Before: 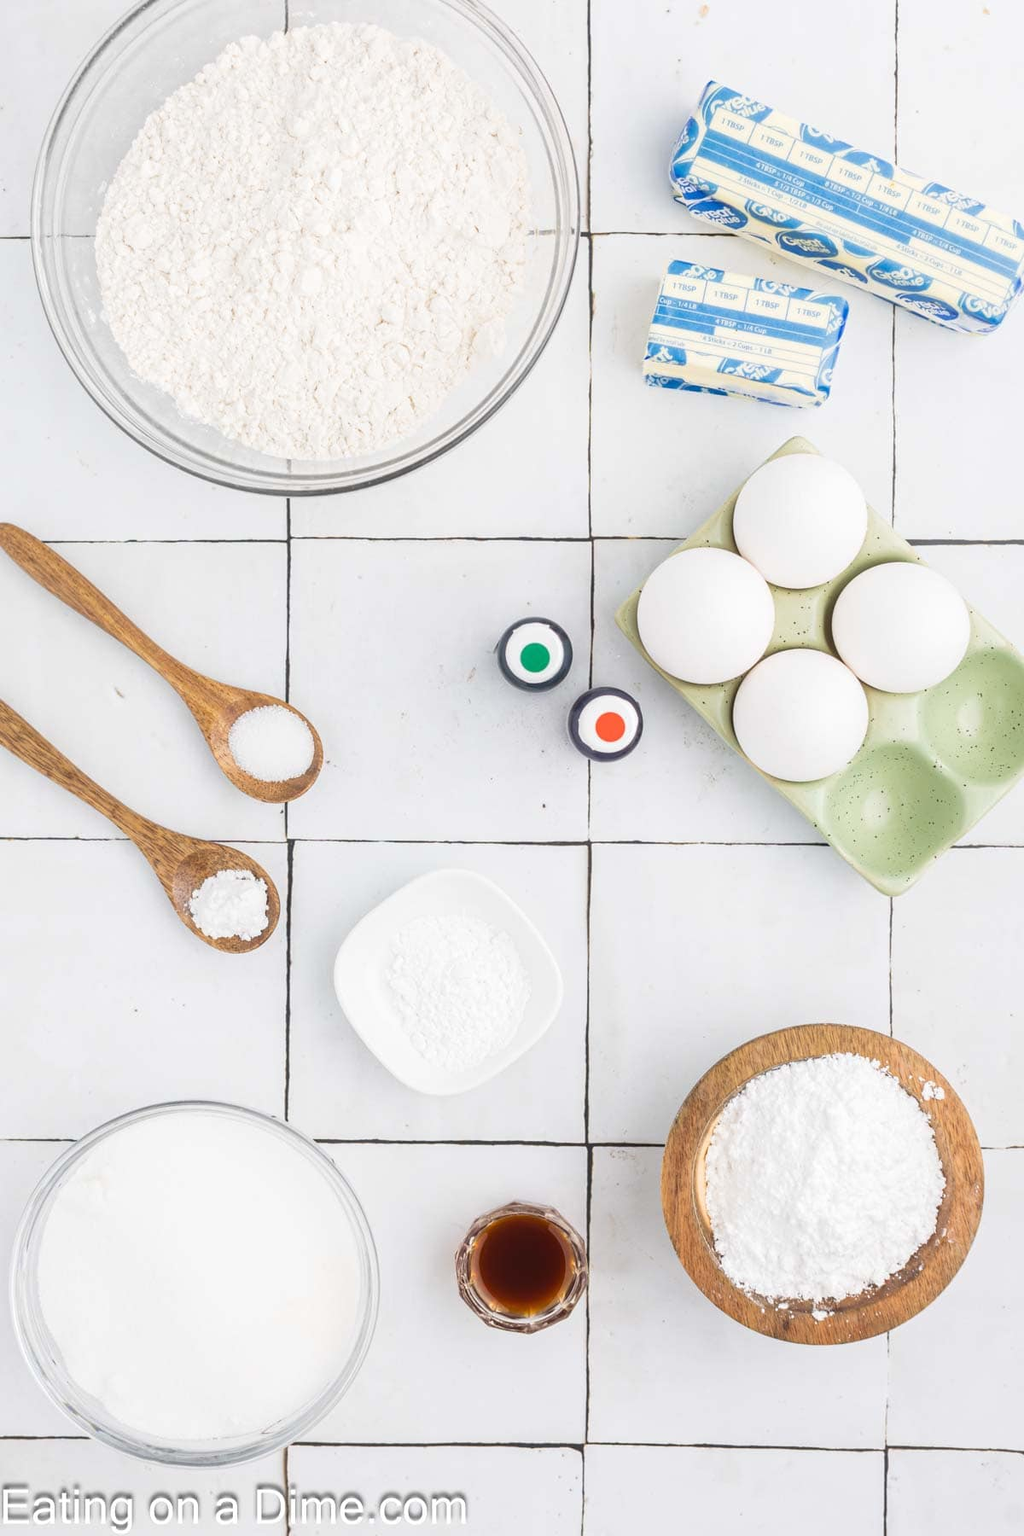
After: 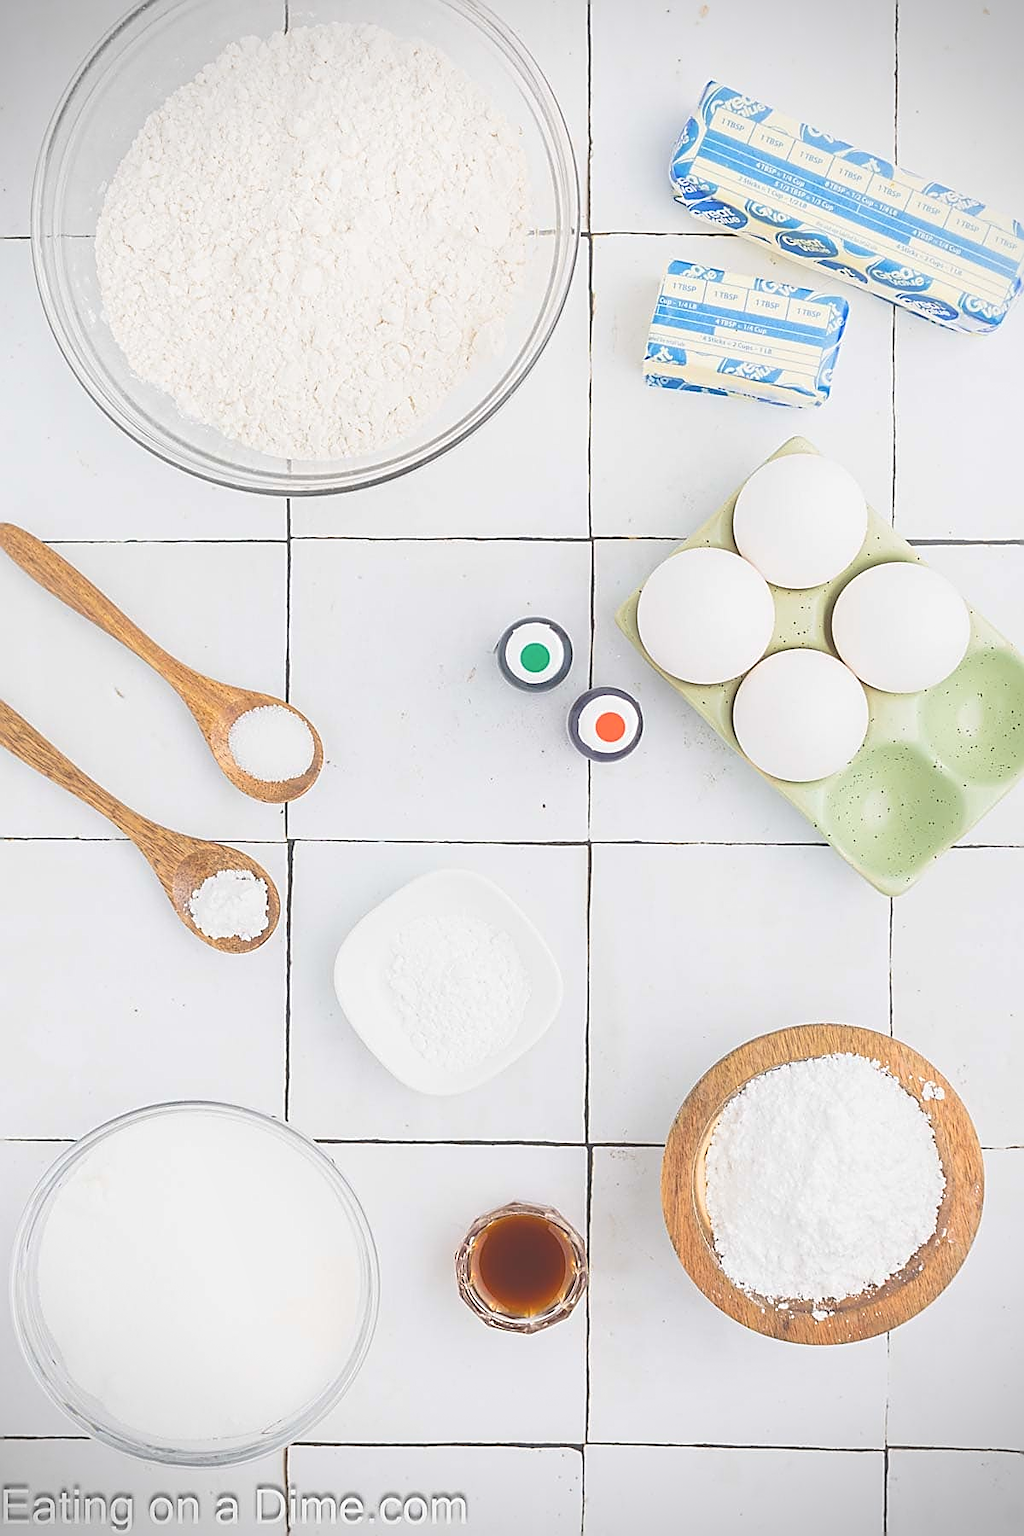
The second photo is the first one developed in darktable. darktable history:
vignetting: dithering 8-bit output, unbound false
sharpen: radius 1.708, amount 1.278
local contrast: detail 70%
